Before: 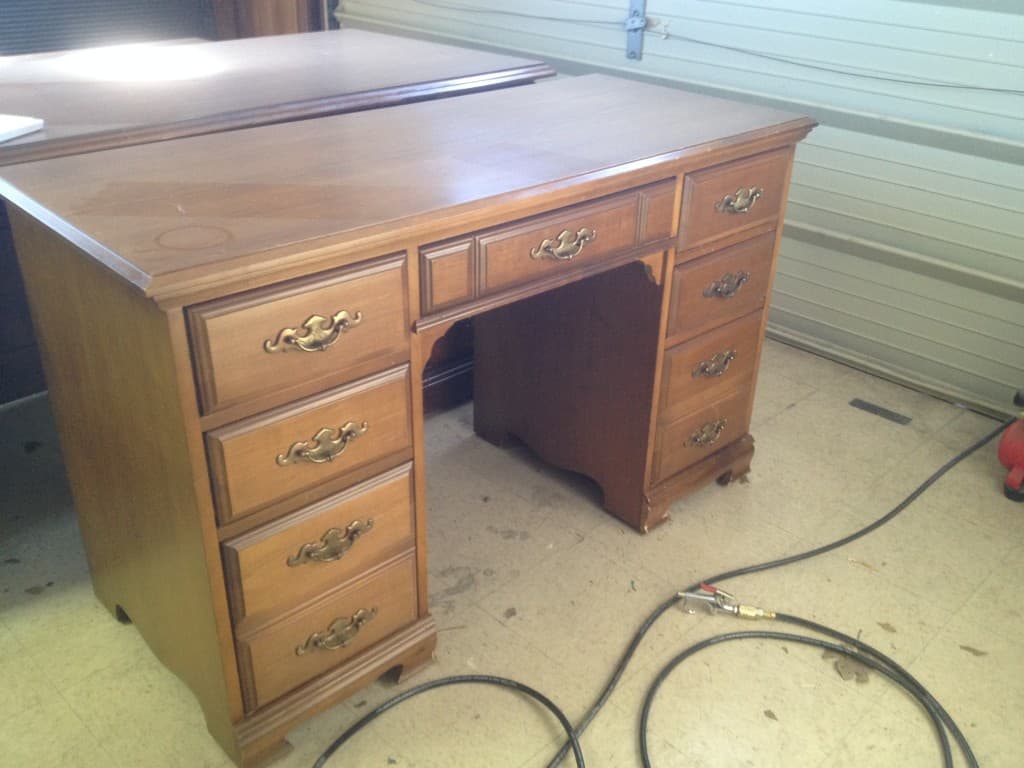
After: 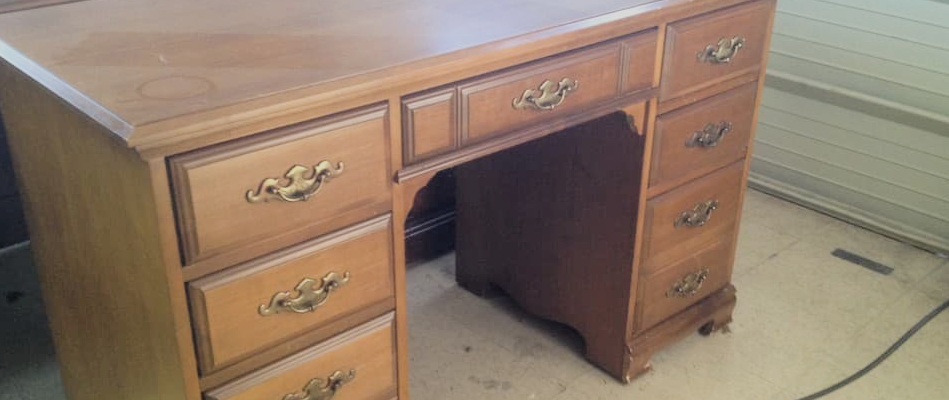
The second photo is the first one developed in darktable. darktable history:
filmic rgb: middle gray luminance 28.89%, black relative exposure -10.32 EV, white relative exposure 5.49 EV, target black luminance 0%, hardness 3.97, latitude 2.29%, contrast 1.123, highlights saturation mix 4.8%, shadows ↔ highlights balance 15.31%
crop: left 1.779%, top 19.623%, right 5.458%, bottom 28.21%
